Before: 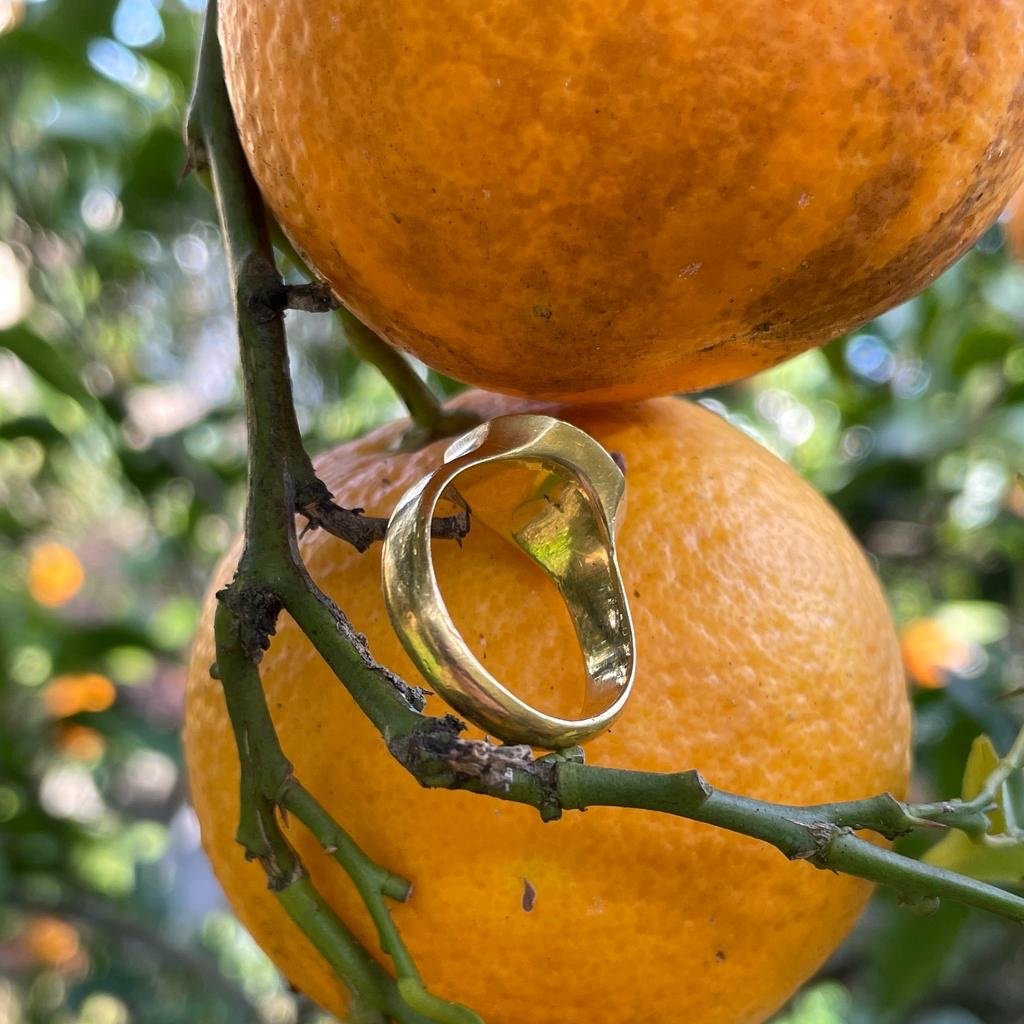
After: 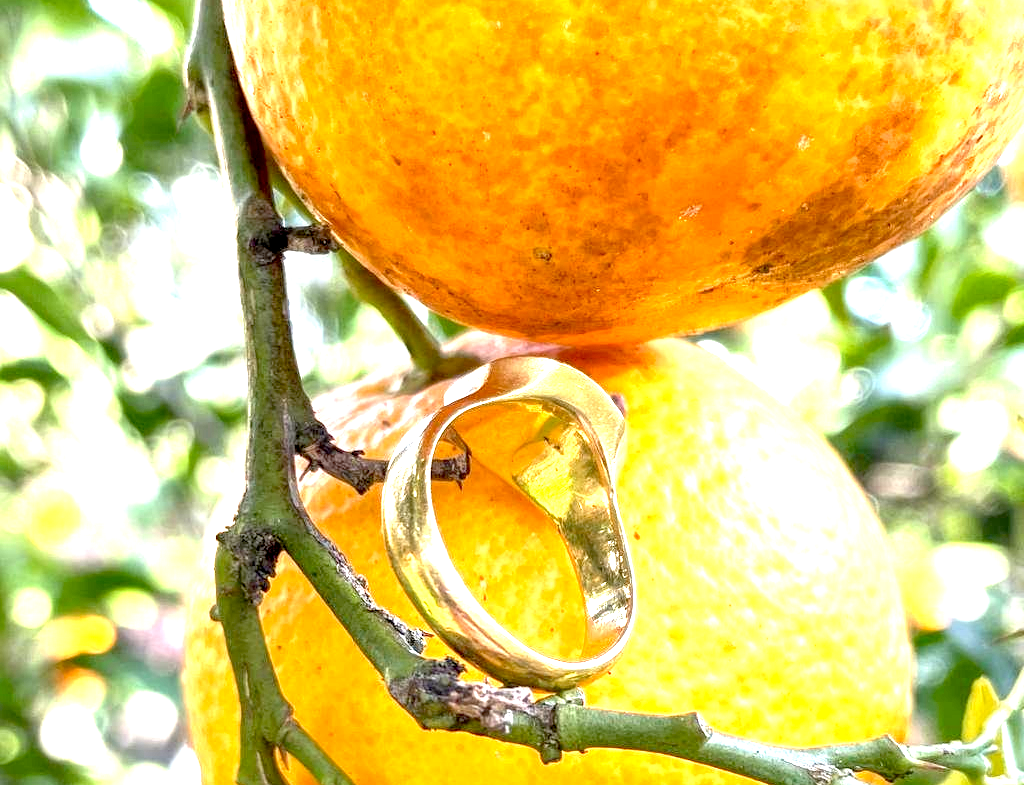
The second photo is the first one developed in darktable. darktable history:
crop: top 5.667%, bottom 17.637%
exposure: black level correction 0.005, exposure 2.084 EV, compensate highlight preservation false
local contrast: on, module defaults
